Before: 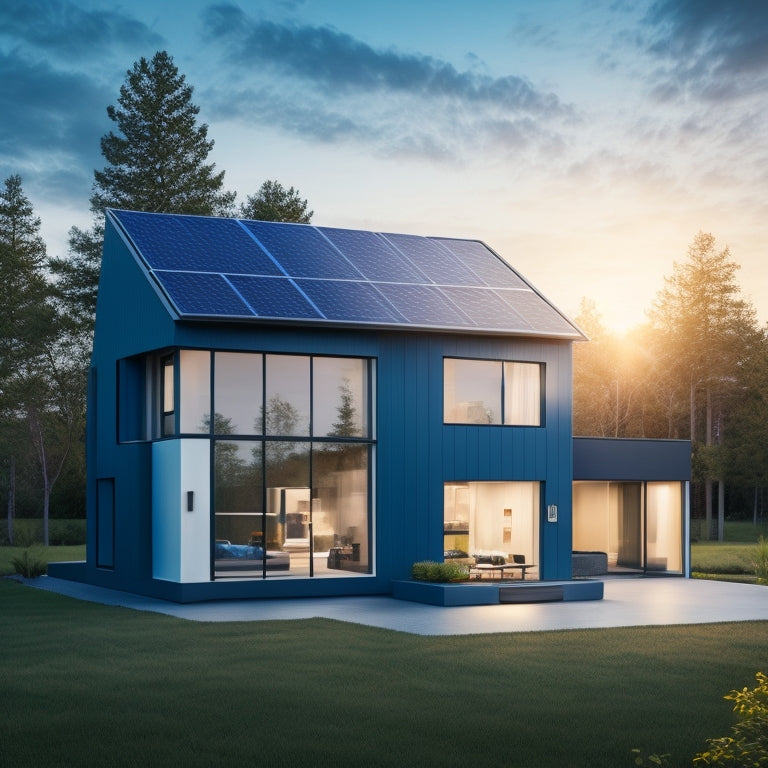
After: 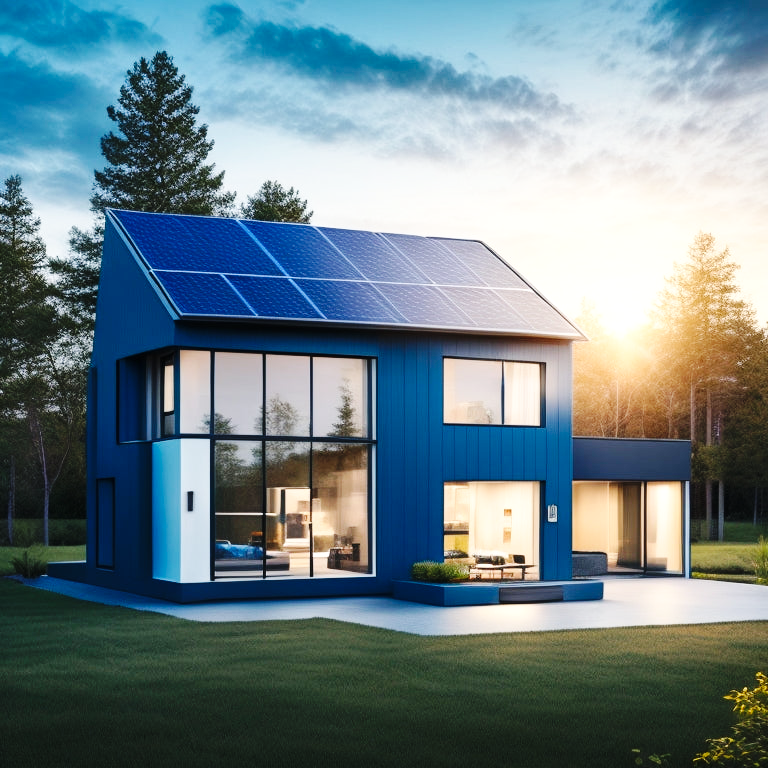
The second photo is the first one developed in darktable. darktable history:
shadows and highlights: radius 171.16, shadows 27, white point adjustment 3.13, highlights -67.95, soften with gaussian
base curve: curves: ch0 [(0, 0) (0.036, 0.025) (0.121, 0.166) (0.206, 0.329) (0.605, 0.79) (1, 1)], preserve colors none
